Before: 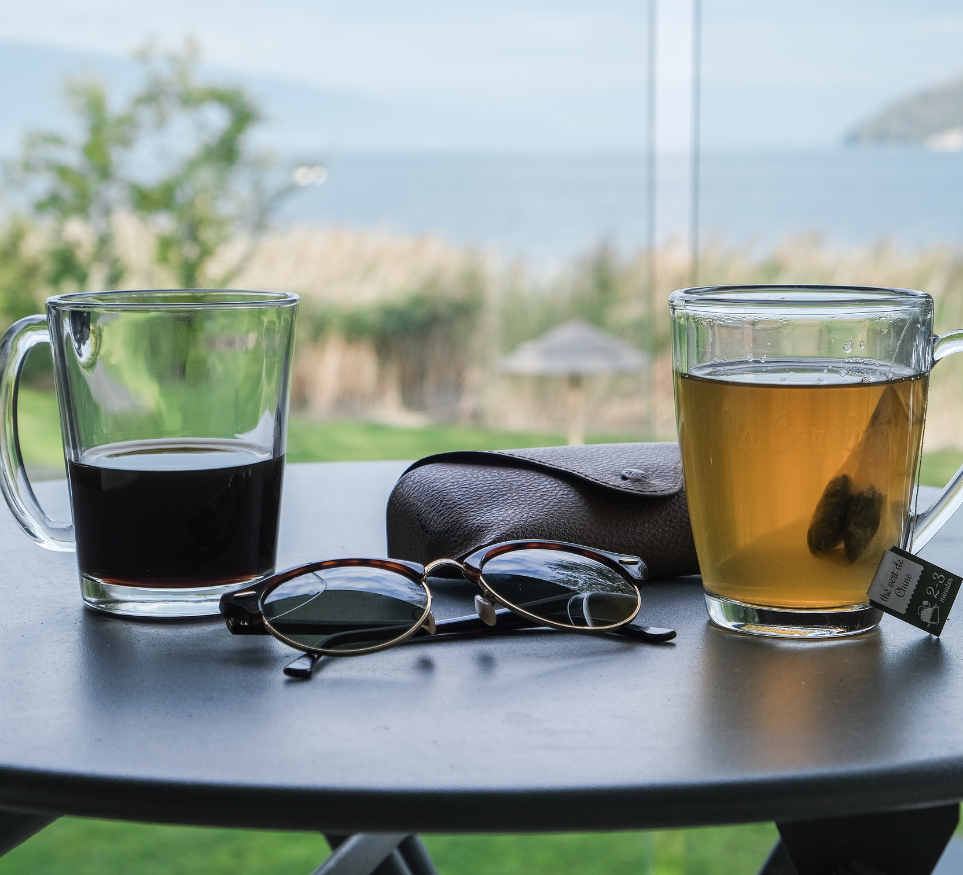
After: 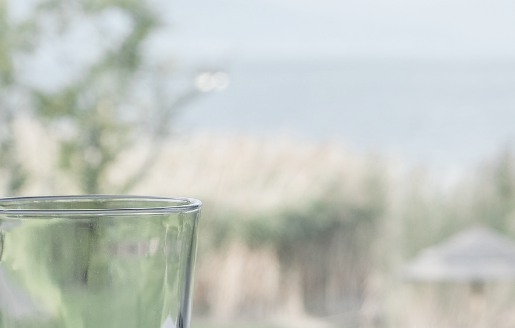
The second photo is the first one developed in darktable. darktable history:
contrast brightness saturation: brightness 0.186, saturation -0.498
crop: left 10.249%, top 10.745%, right 36.265%, bottom 51.688%
